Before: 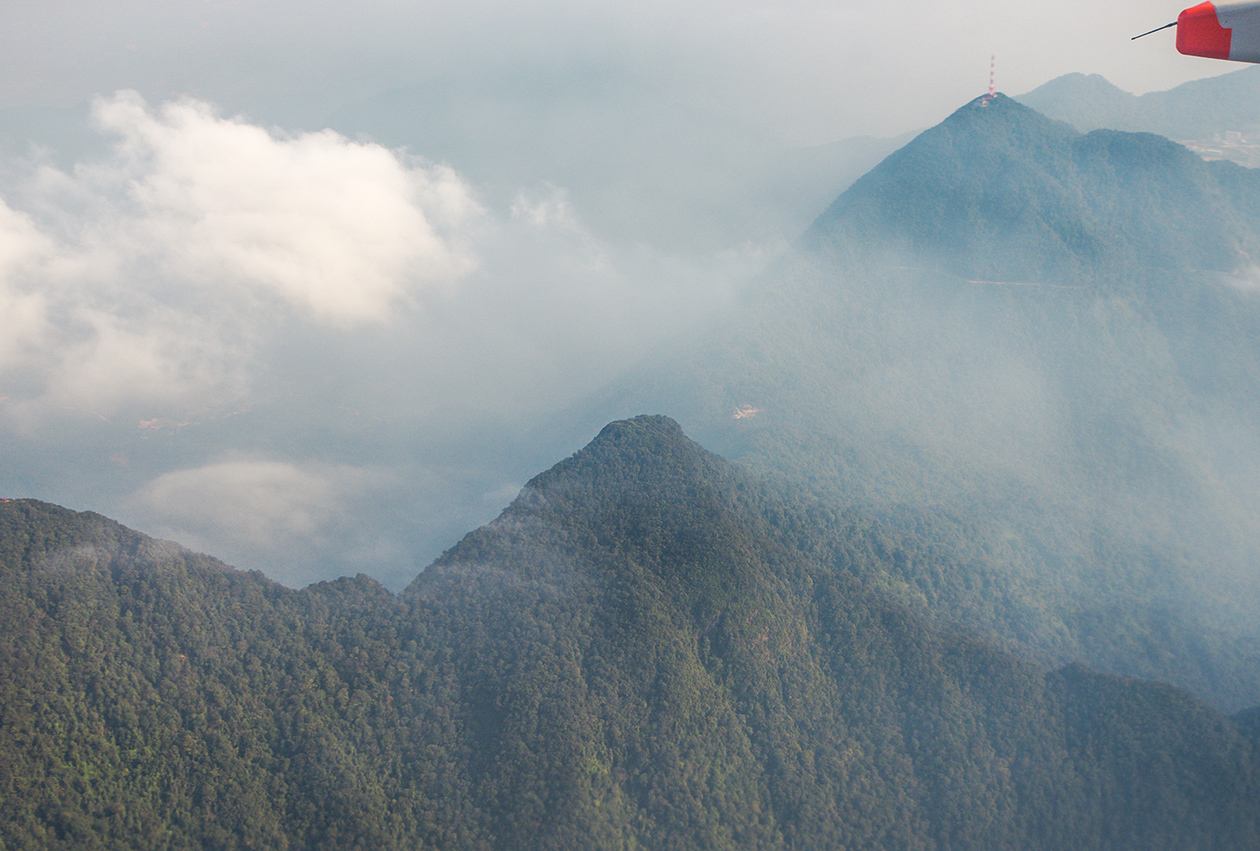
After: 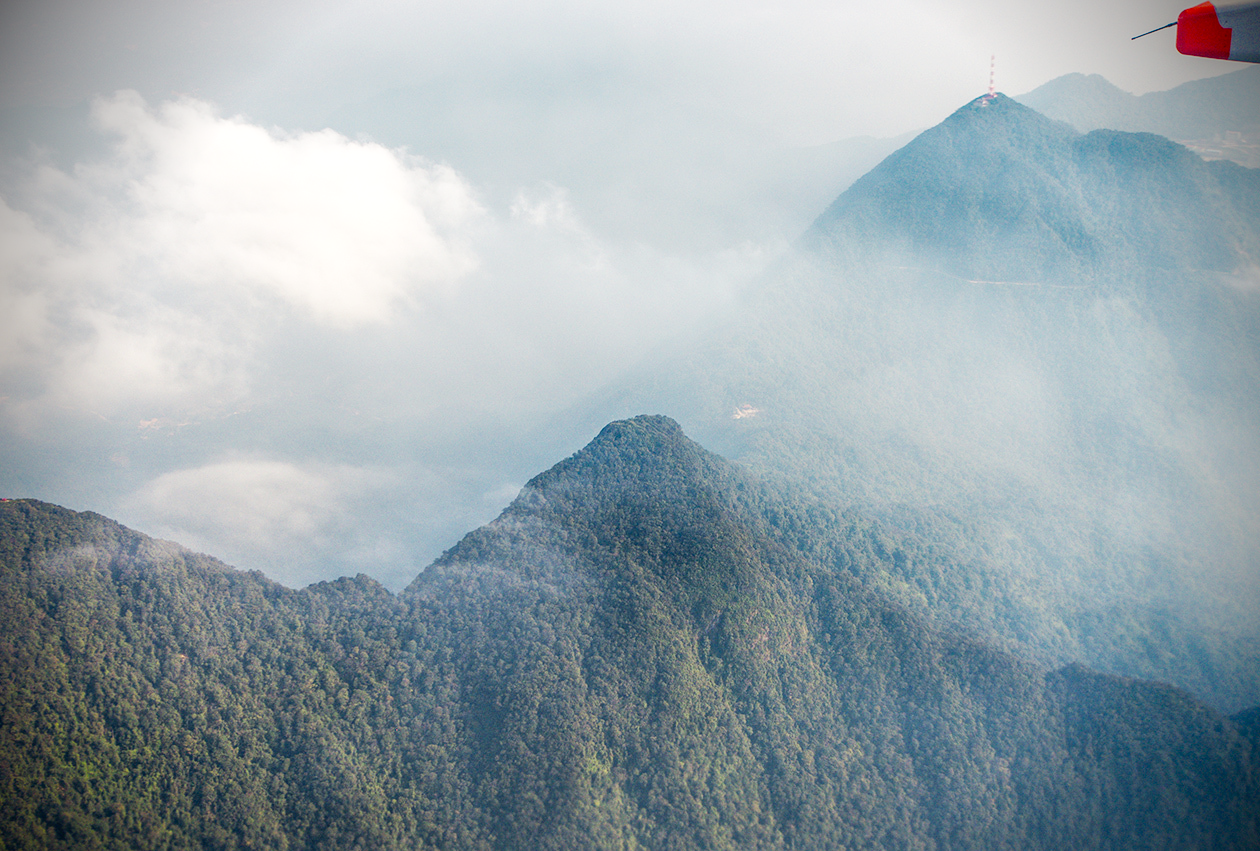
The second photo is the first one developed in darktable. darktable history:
base curve: curves: ch0 [(0, 0) (0.036, 0.025) (0.121, 0.166) (0.206, 0.329) (0.605, 0.79) (1, 1)], preserve colors none
vignetting: brightness -0.996, saturation 0.49
local contrast: on, module defaults
